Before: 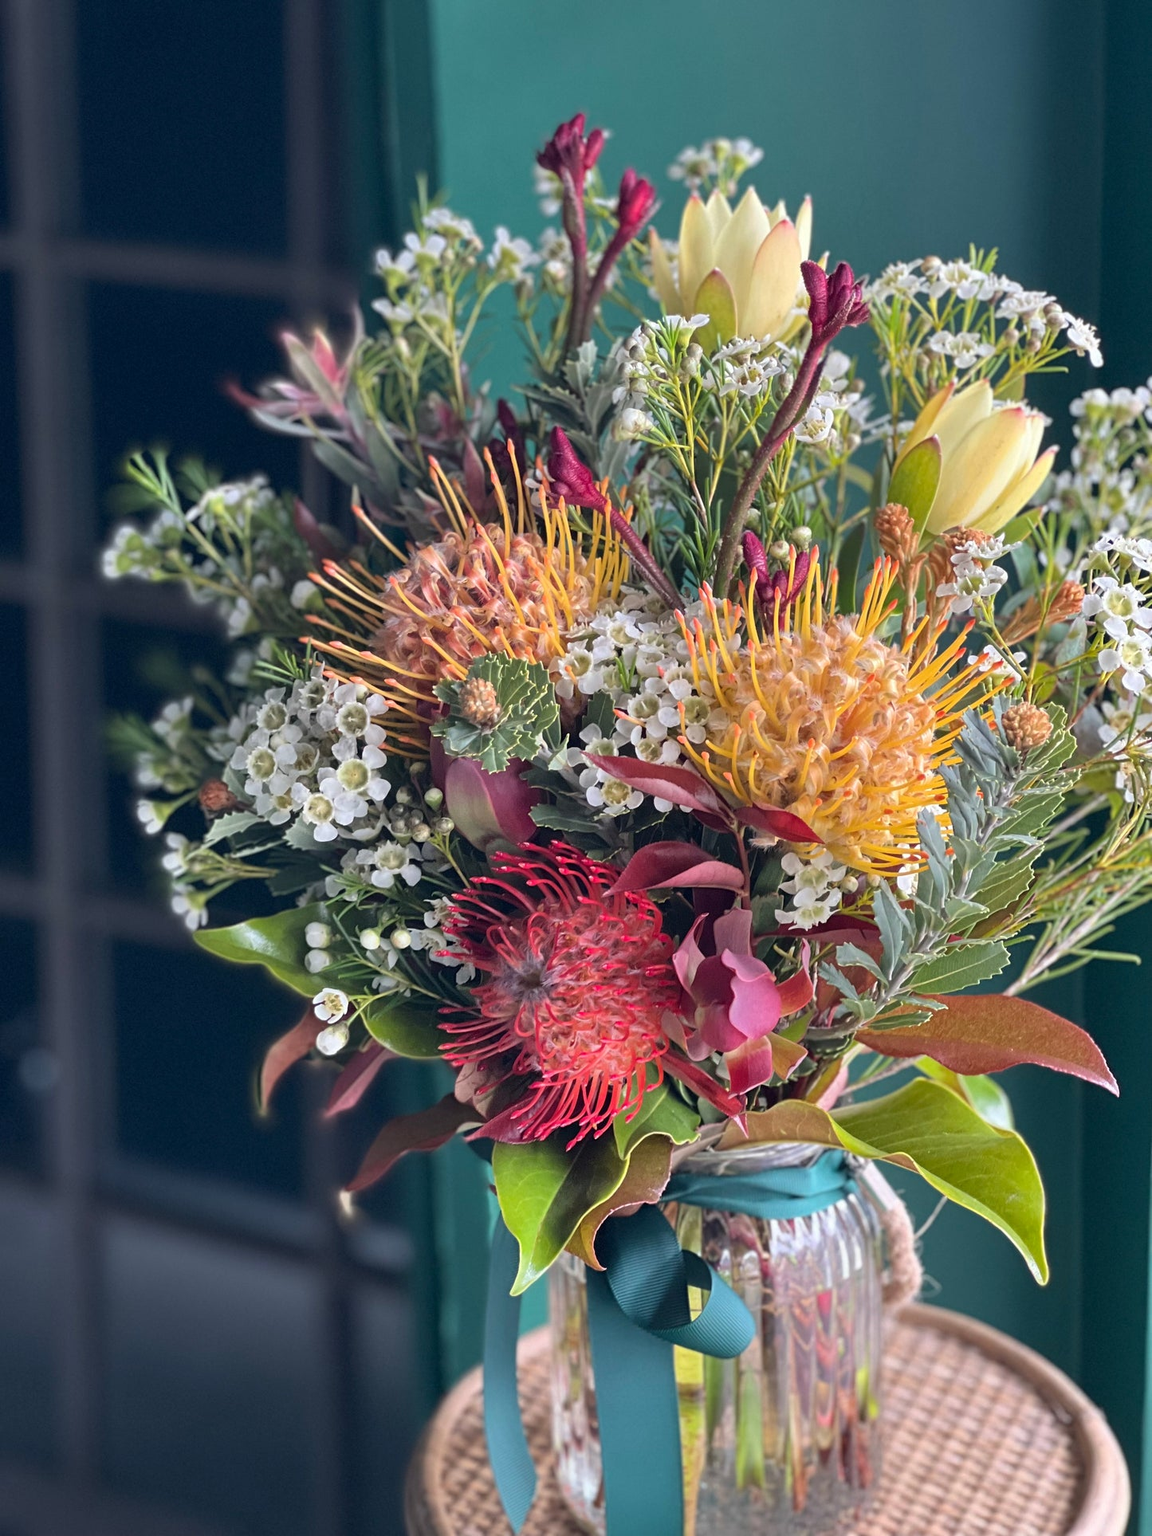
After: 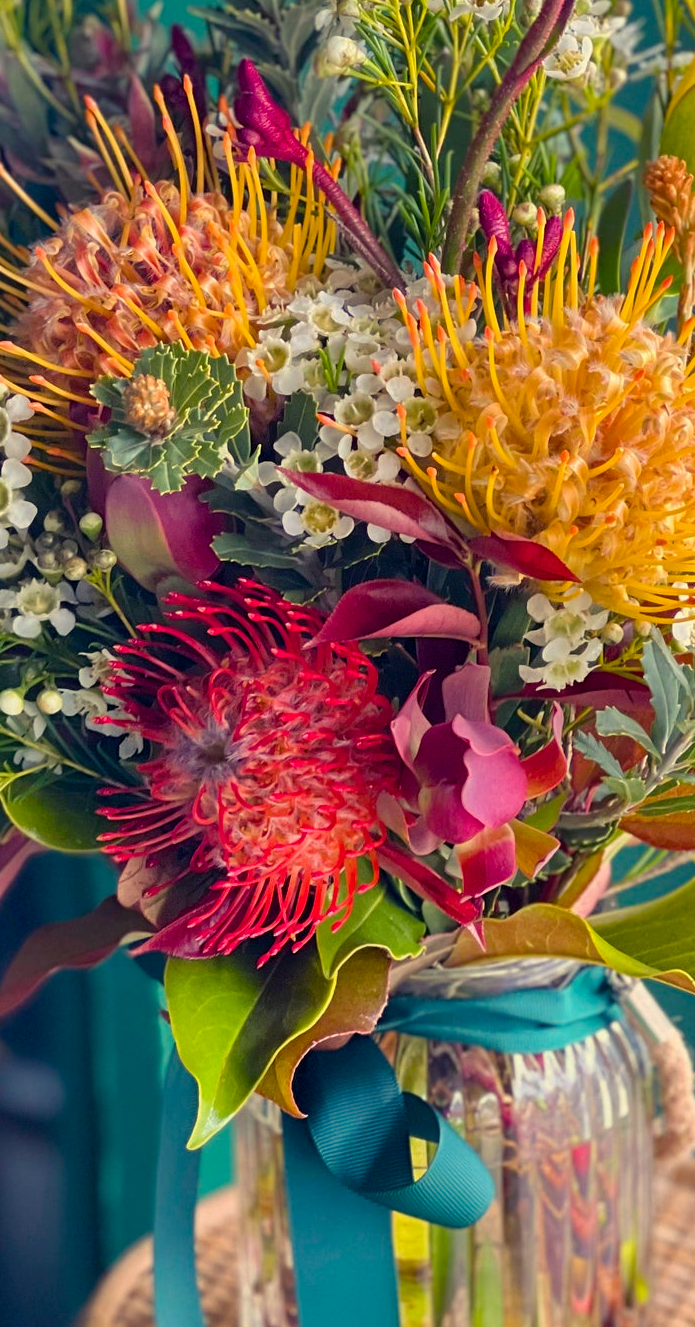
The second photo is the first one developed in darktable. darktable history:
exposure: black level correction 0.001, exposure -0.124 EV, compensate highlight preservation false
crop: left 31.413%, top 24.725%, right 20.439%, bottom 6.401%
color balance rgb: shadows lift › chroma 3.246%, shadows lift › hue 281.77°, highlights gain › chroma 8.019%, highlights gain › hue 84.3°, perceptual saturation grading › global saturation 15.667%, perceptual saturation grading › highlights -19.158%, perceptual saturation grading › shadows 20.417%, global vibrance 41.911%
